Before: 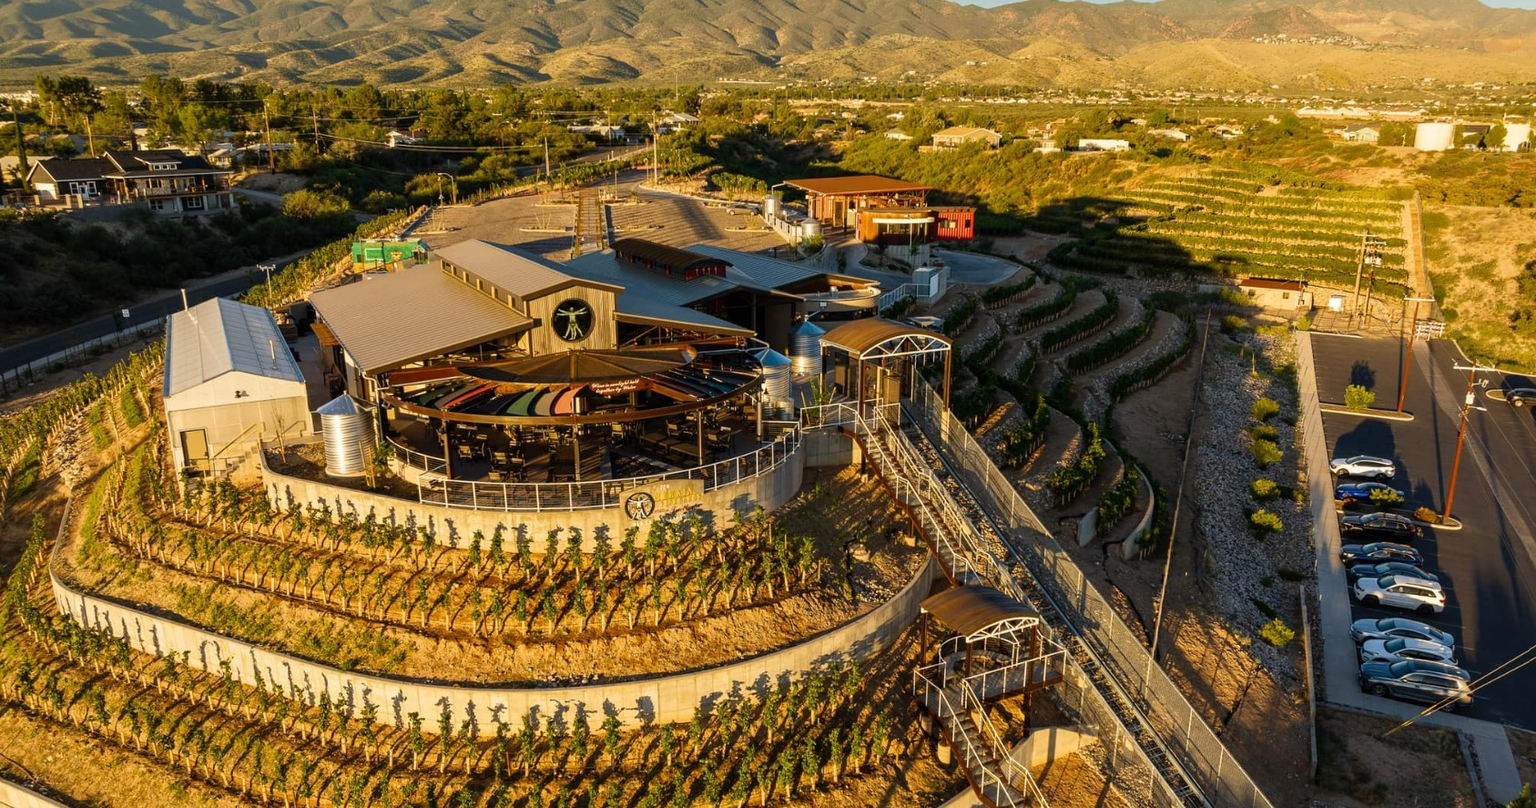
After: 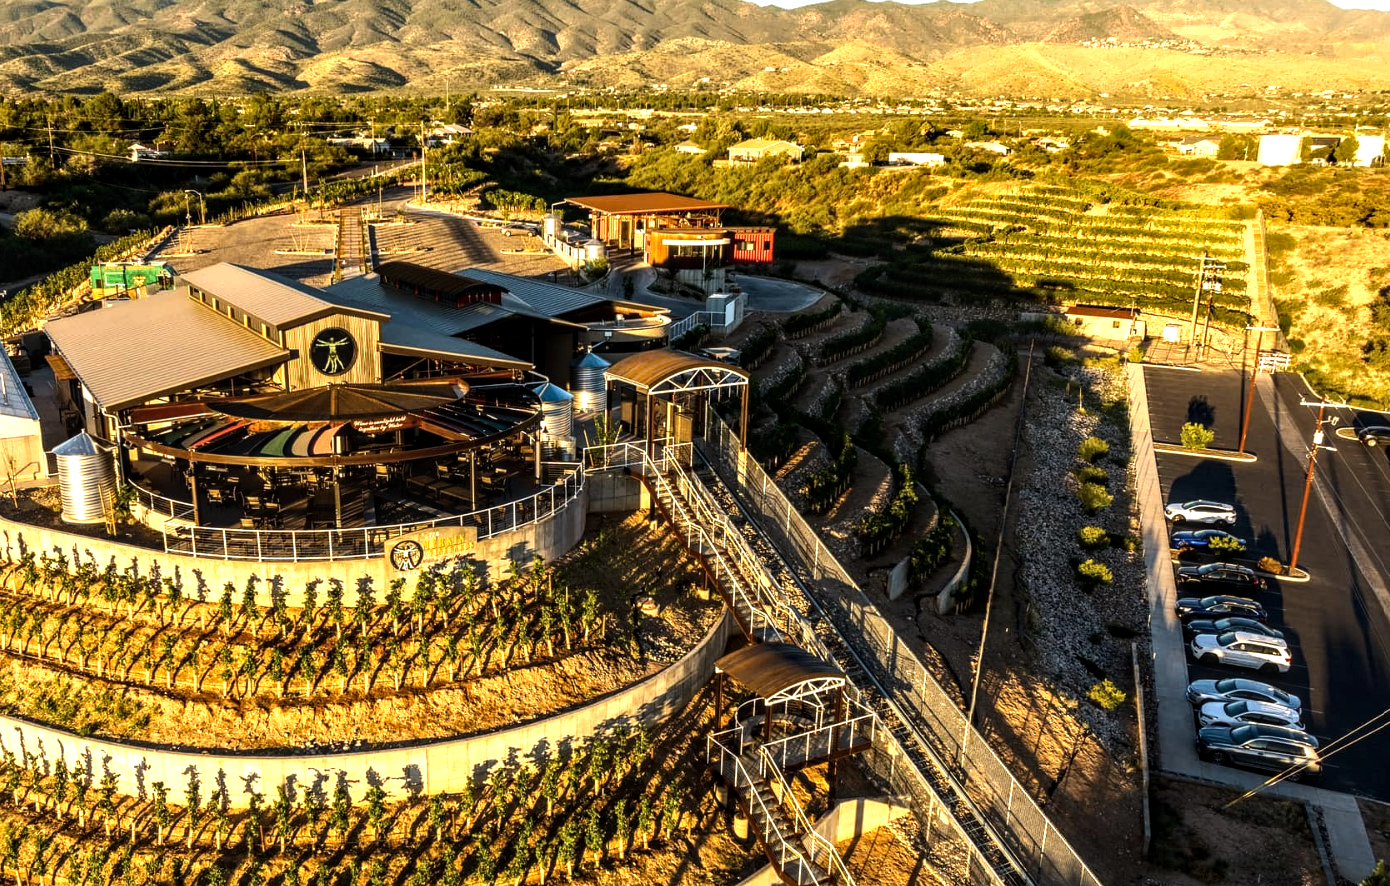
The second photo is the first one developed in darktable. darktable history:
crop: left 17.582%, bottom 0.031%
tone equalizer: -8 EV -1.08 EV, -7 EV -1.01 EV, -6 EV -0.867 EV, -5 EV -0.578 EV, -3 EV 0.578 EV, -2 EV 0.867 EV, -1 EV 1.01 EV, +0 EV 1.08 EV, edges refinement/feathering 500, mask exposure compensation -1.57 EV, preserve details no
local contrast: detail 130%
